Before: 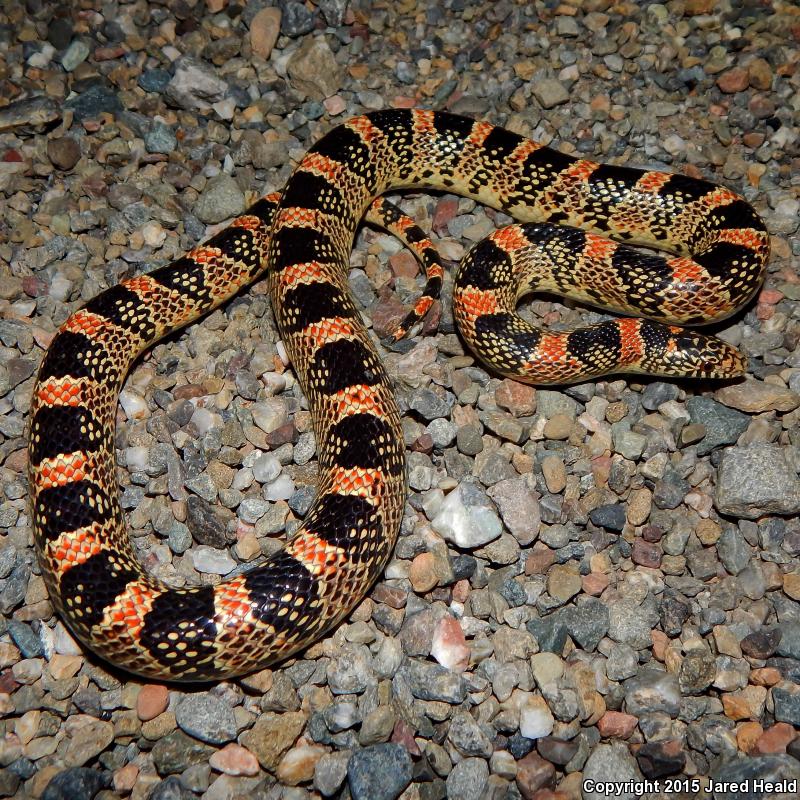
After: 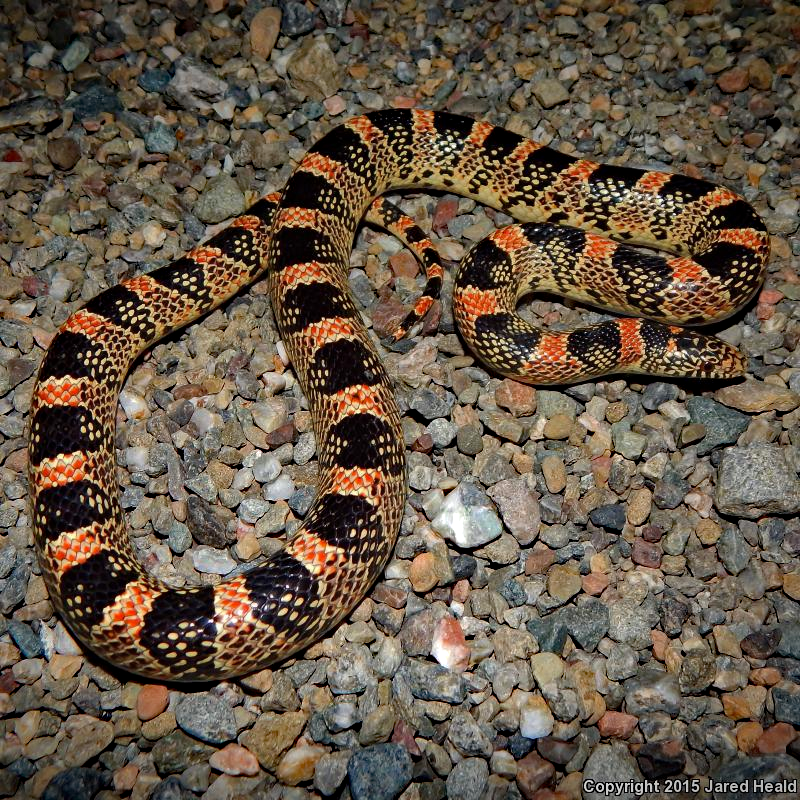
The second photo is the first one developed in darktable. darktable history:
haze removal: strength 0.53, distance 0.925, compatibility mode true, adaptive false
vignetting: fall-off start 97.23%, saturation -0.024, center (-0.033, -0.042), width/height ratio 1.179, unbound false
